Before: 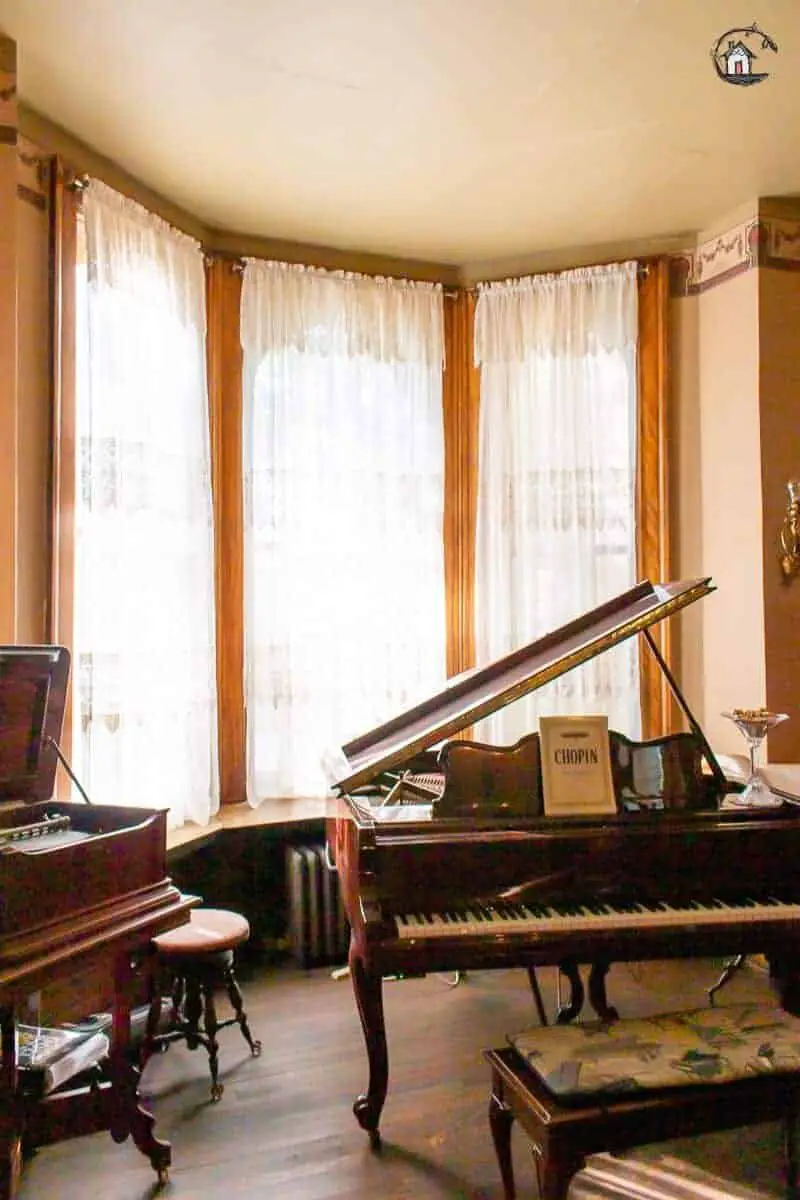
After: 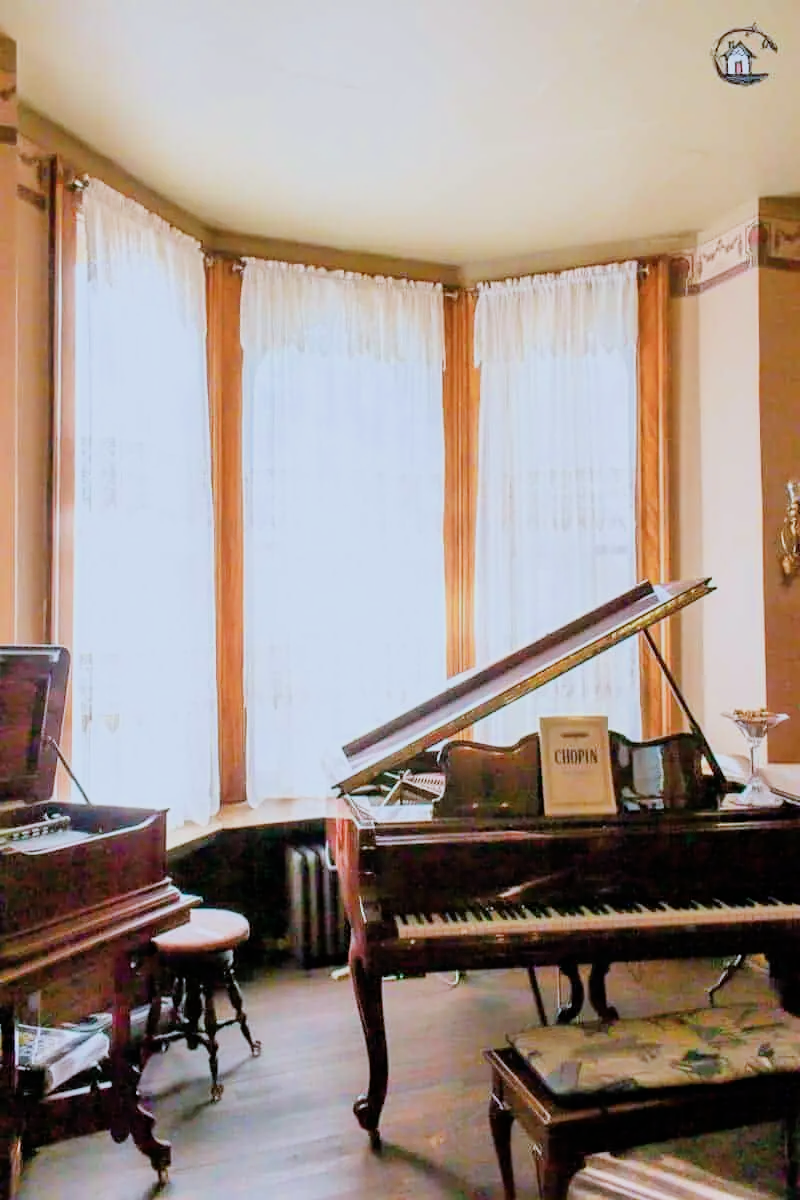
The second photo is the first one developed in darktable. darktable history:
filmic rgb: black relative exposure -7.36 EV, white relative exposure 5.05 EV, hardness 3.22
exposure: exposure 0.656 EV, compensate exposure bias true, compensate highlight preservation false
color calibration: gray › normalize channels true, x 0.38, y 0.39, temperature 4081.45 K, gamut compression 0.018
